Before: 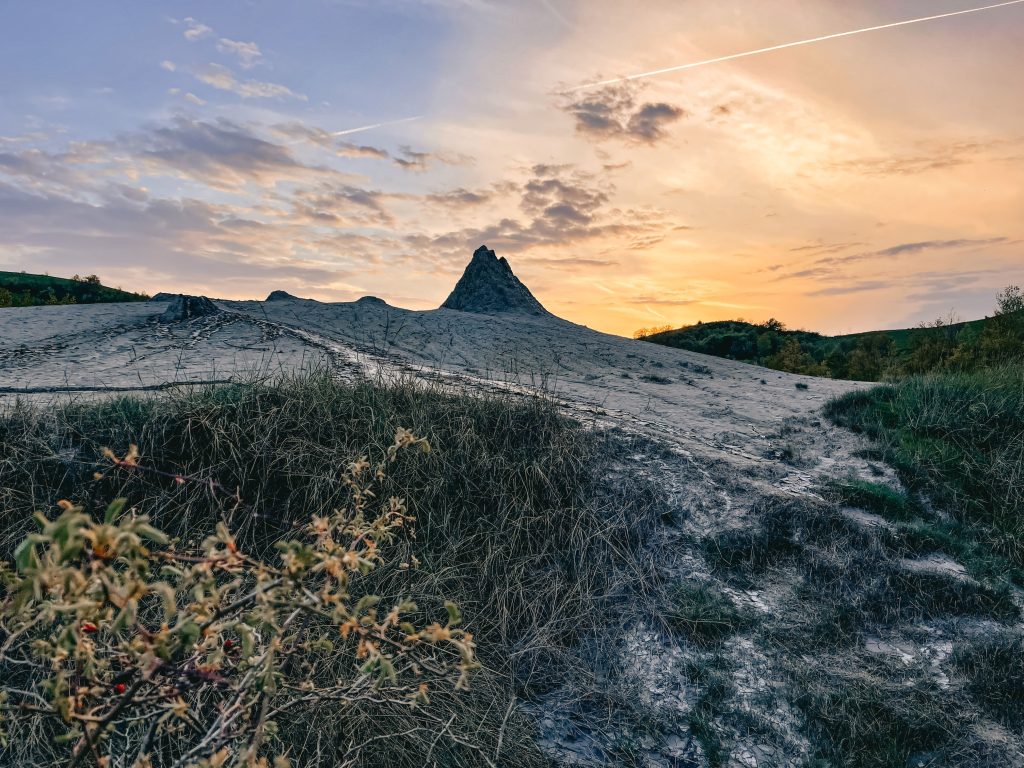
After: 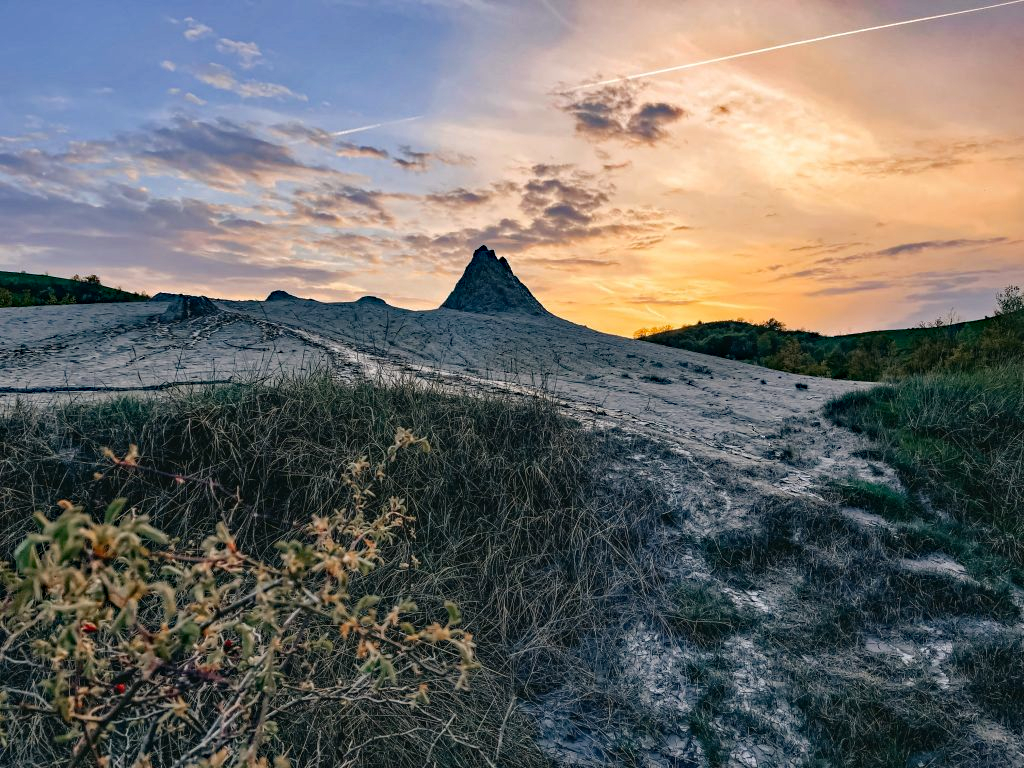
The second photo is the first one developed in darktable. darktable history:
haze removal: strength 0.398, distance 0.215, compatibility mode true, adaptive false
